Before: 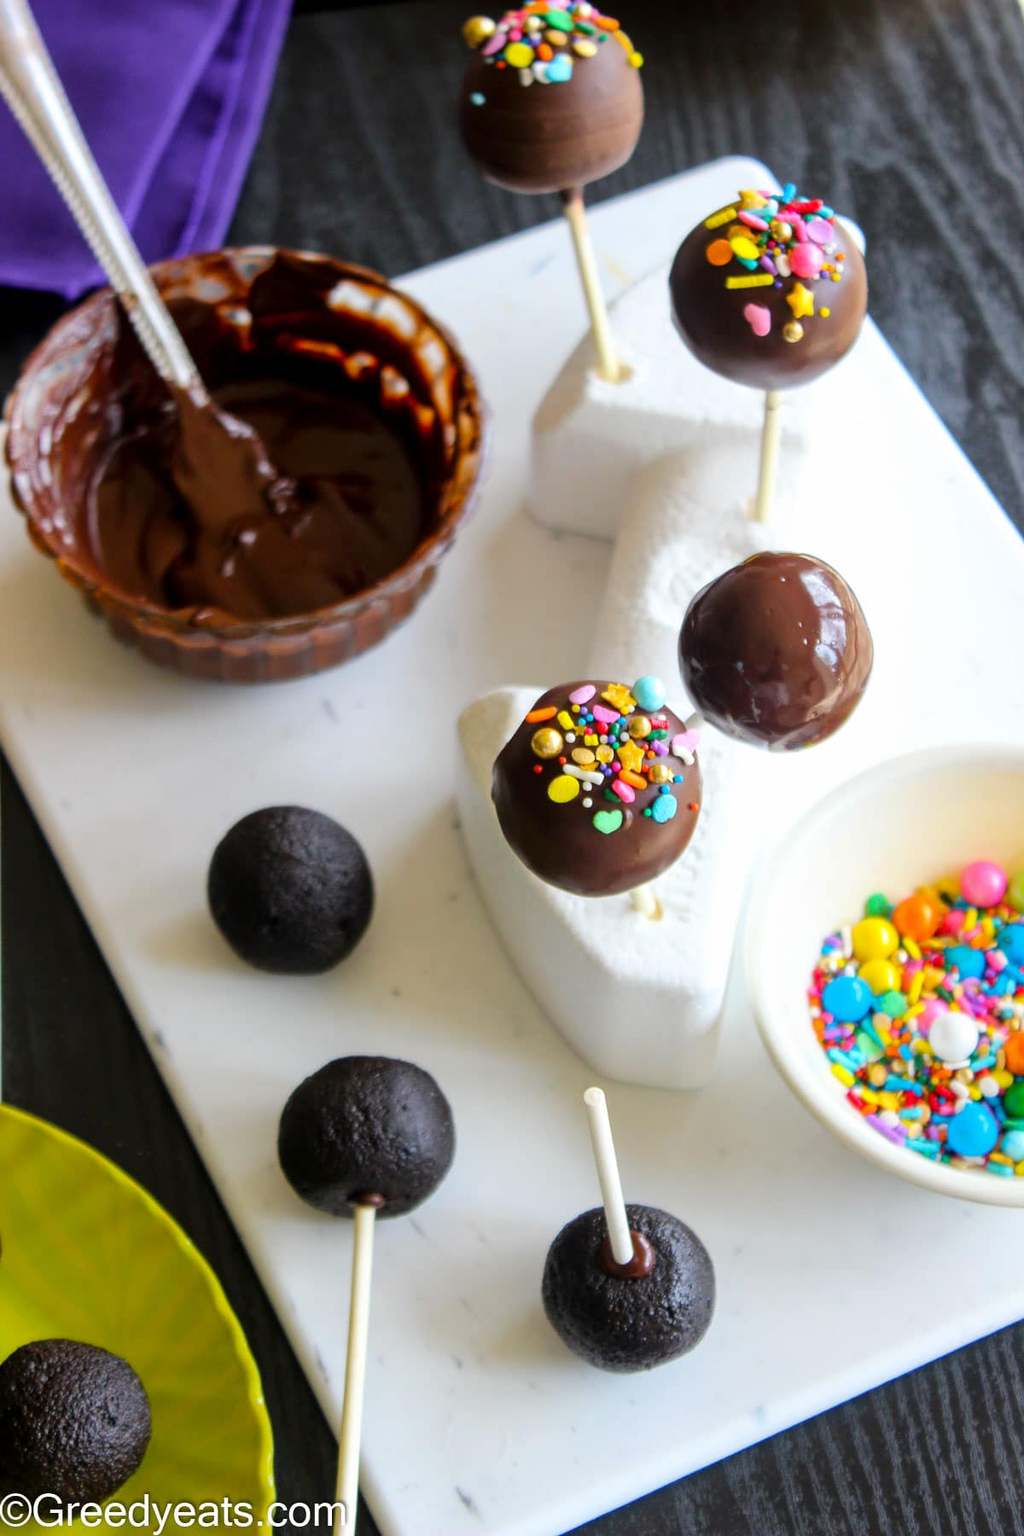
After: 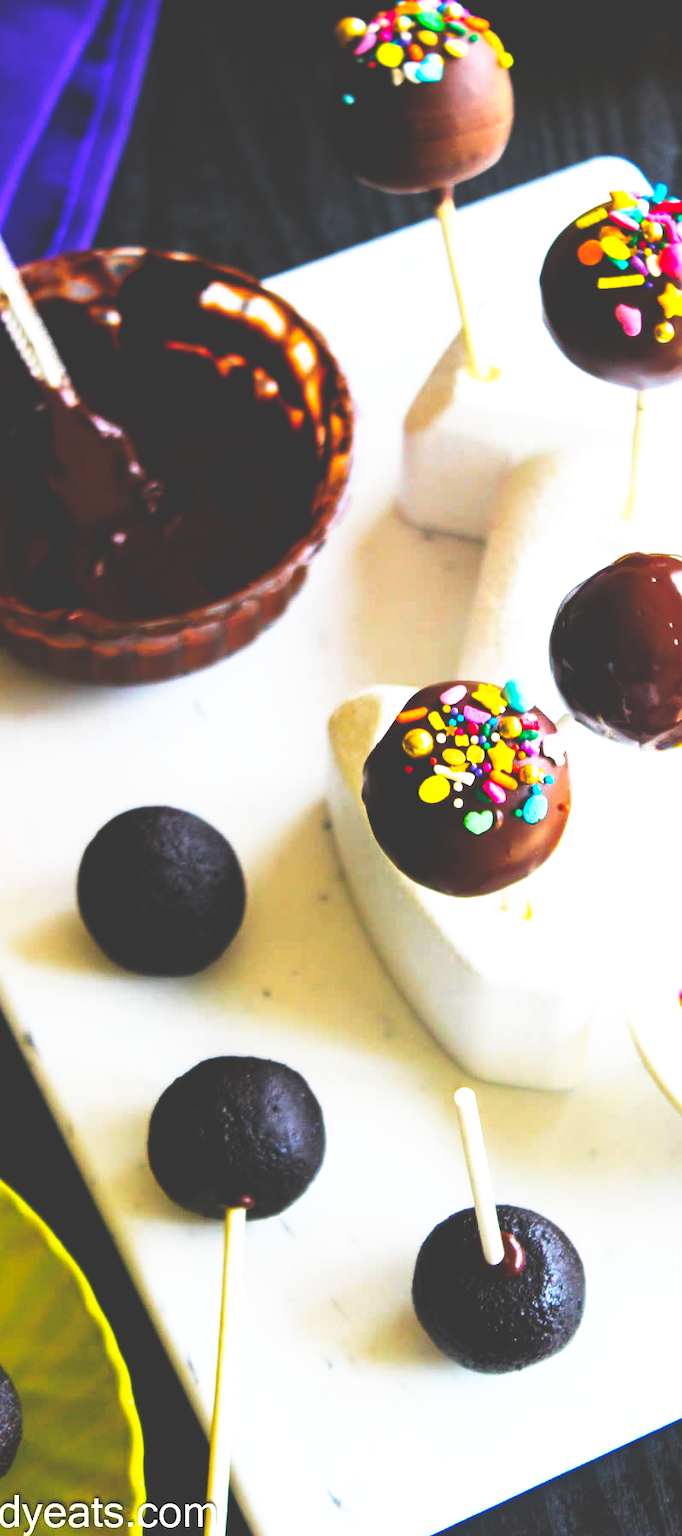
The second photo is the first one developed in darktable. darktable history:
color balance rgb: linear chroma grading › global chroma 9%, perceptual saturation grading › global saturation 36%, perceptual brilliance grading › global brilliance 15%, perceptual brilliance grading › shadows -35%, global vibrance 15%
crop and rotate: left 12.673%, right 20.66%
base curve: curves: ch0 [(0, 0.036) (0.007, 0.037) (0.604, 0.887) (1, 1)], preserve colors none
